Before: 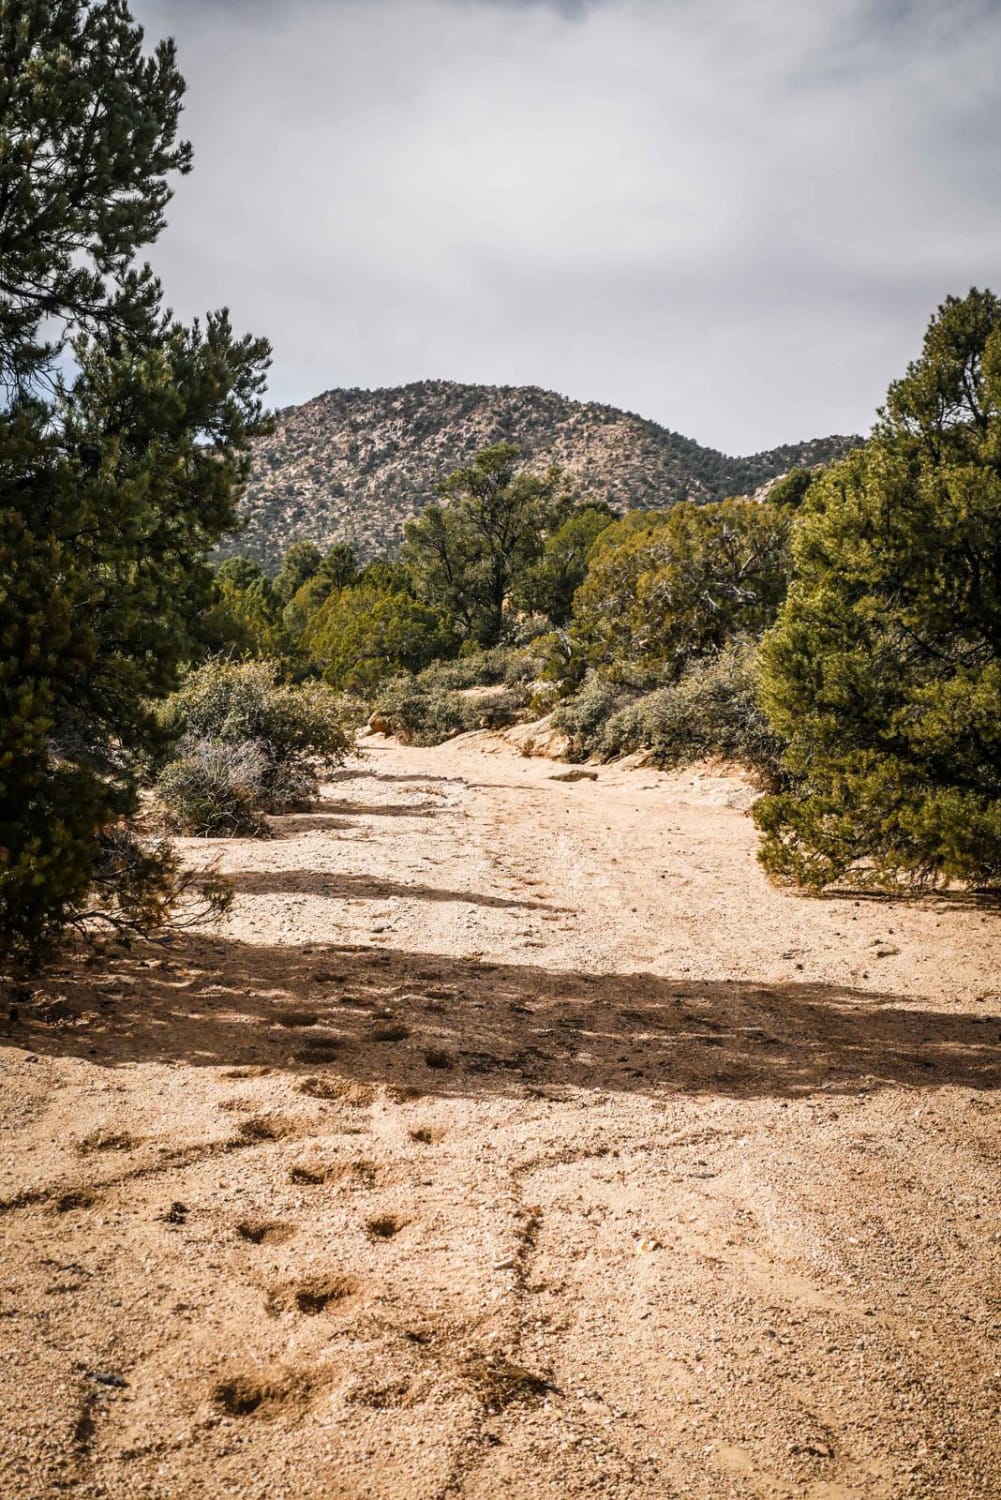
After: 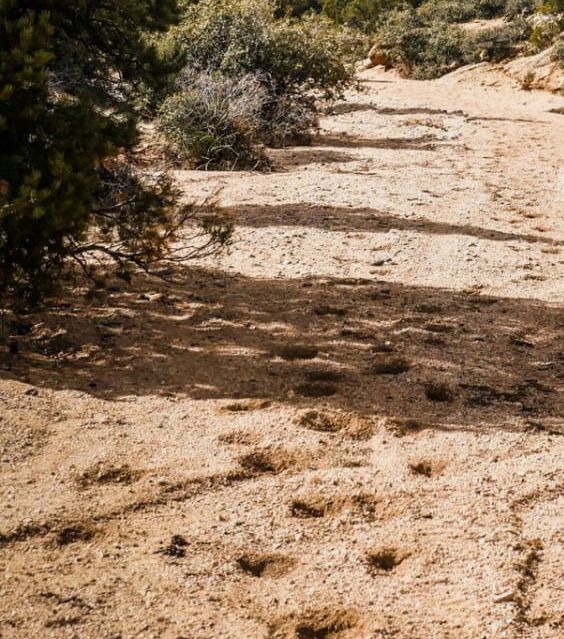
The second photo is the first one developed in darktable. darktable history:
crop: top 44.483%, right 43.593%, bottom 12.892%
exposure: exposure -0.116 EV, compensate exposure bias true, compensate highlight preservation false
